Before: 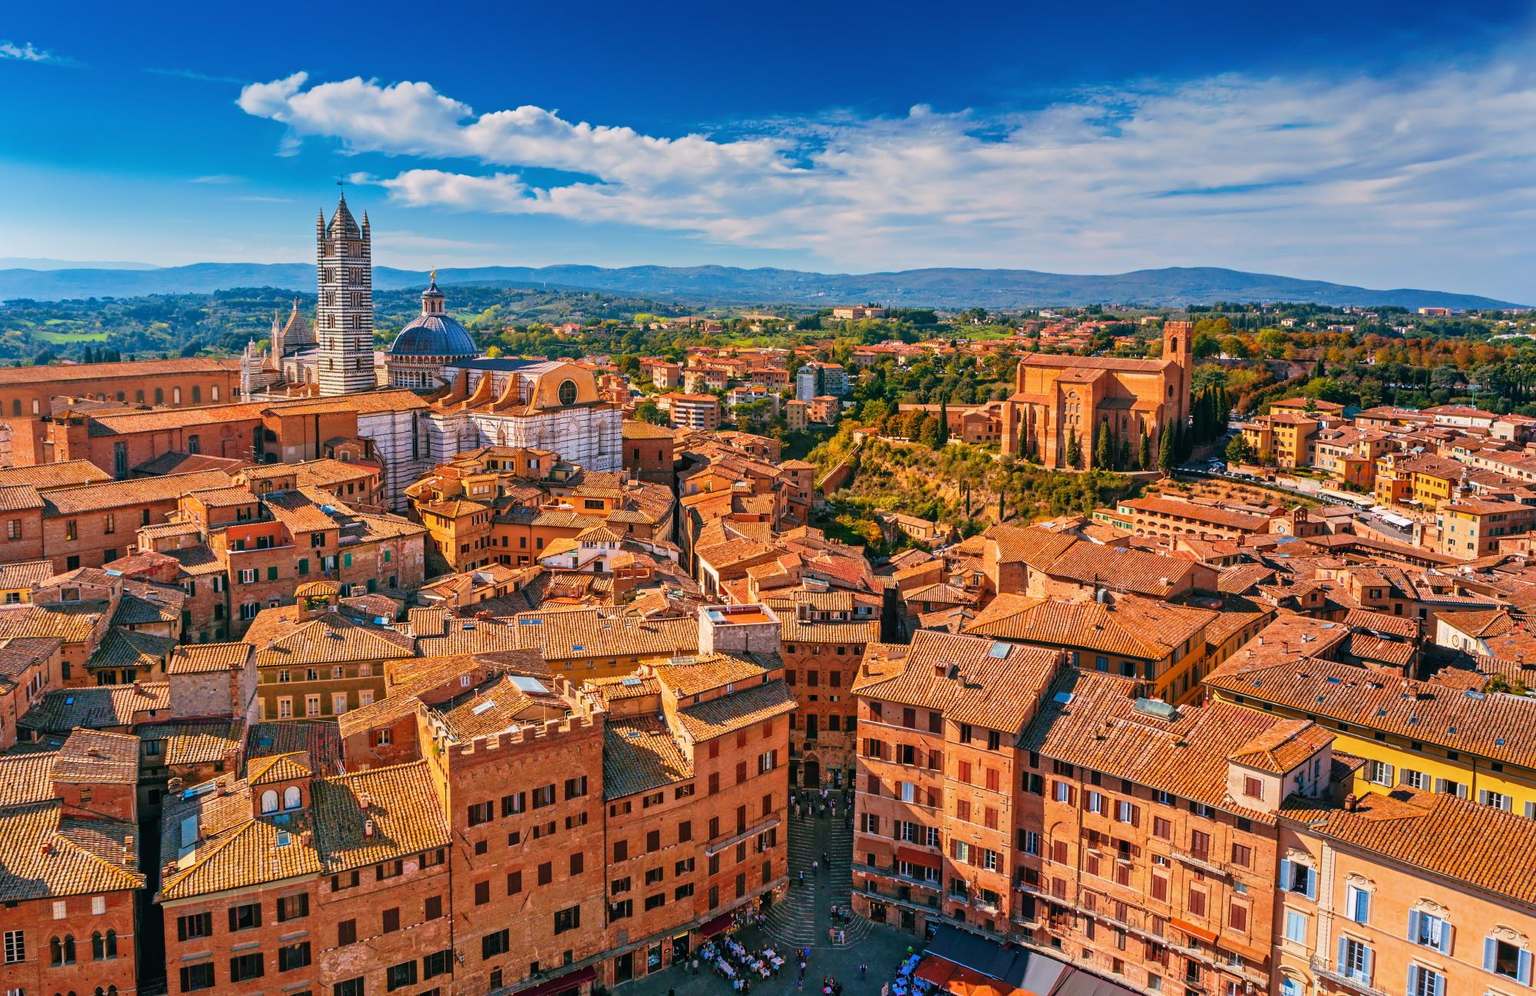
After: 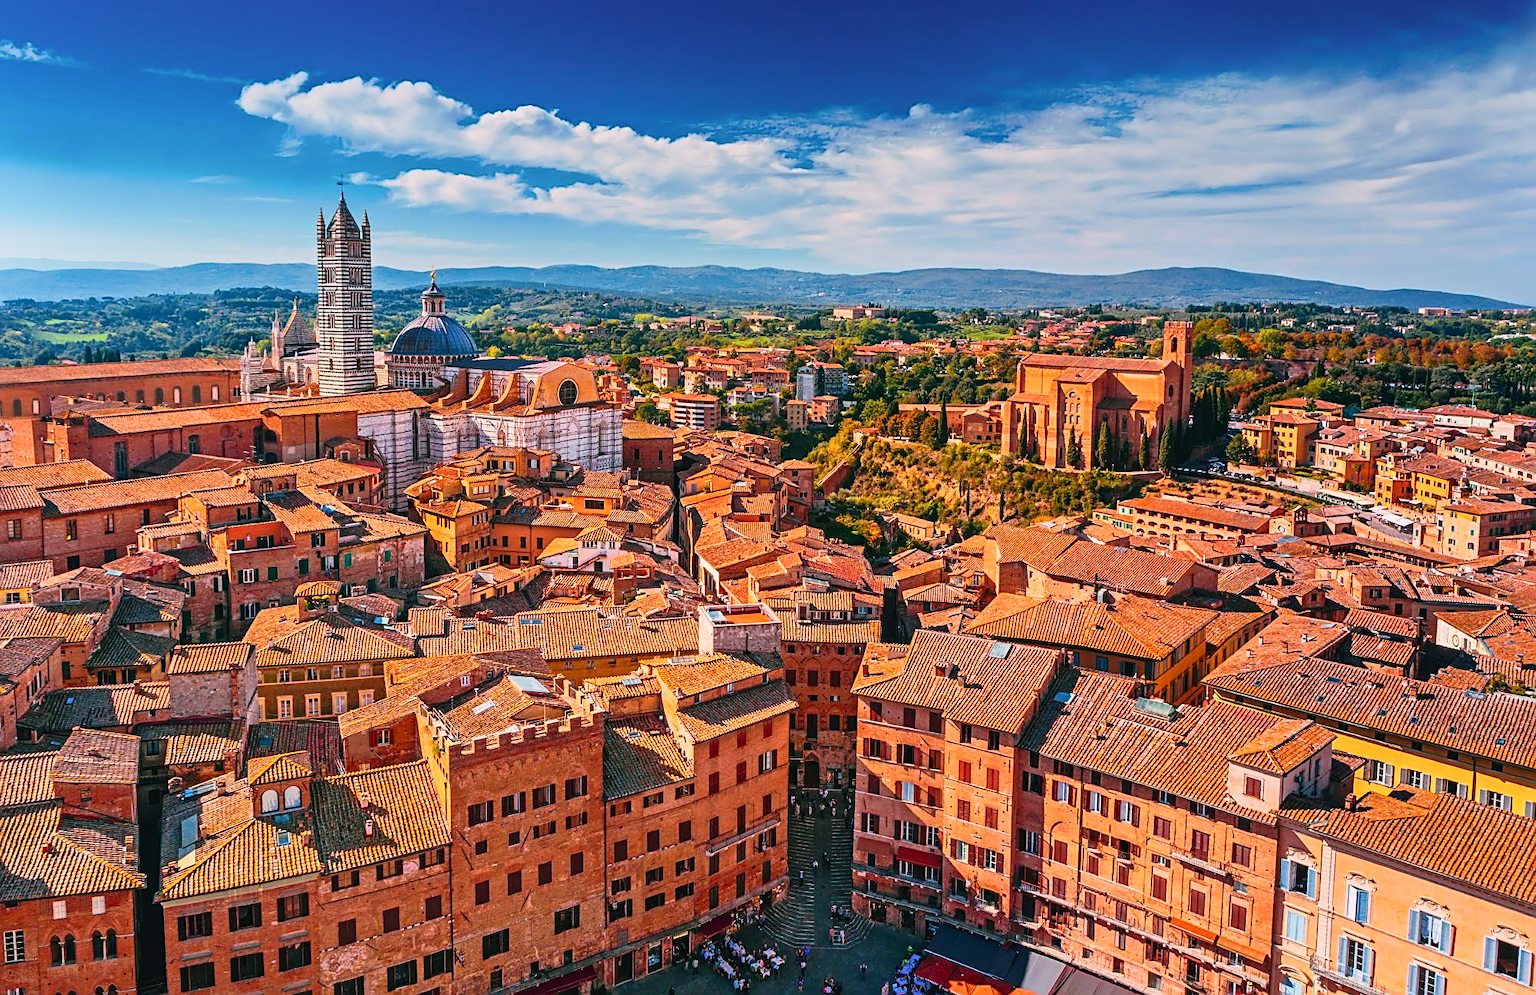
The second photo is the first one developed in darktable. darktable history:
tone curve: curves: ch0 [(0, 0.023) (0.217, 0.19) (0.754, 0.801) (1, 0.977)]; ch1 [(0, 0) (0.392, 0.398) (0.5, 0.5) (0.521, 0.528) (0.56, 0.577) (1, 1)]; ch2 [(0, 0) (0.5, 0.5) (0.579, 0.561) (0.65, 0.657) (1, 1)], color space Lab, independent channels, preserve colors none
sharpen: on, module defaults
